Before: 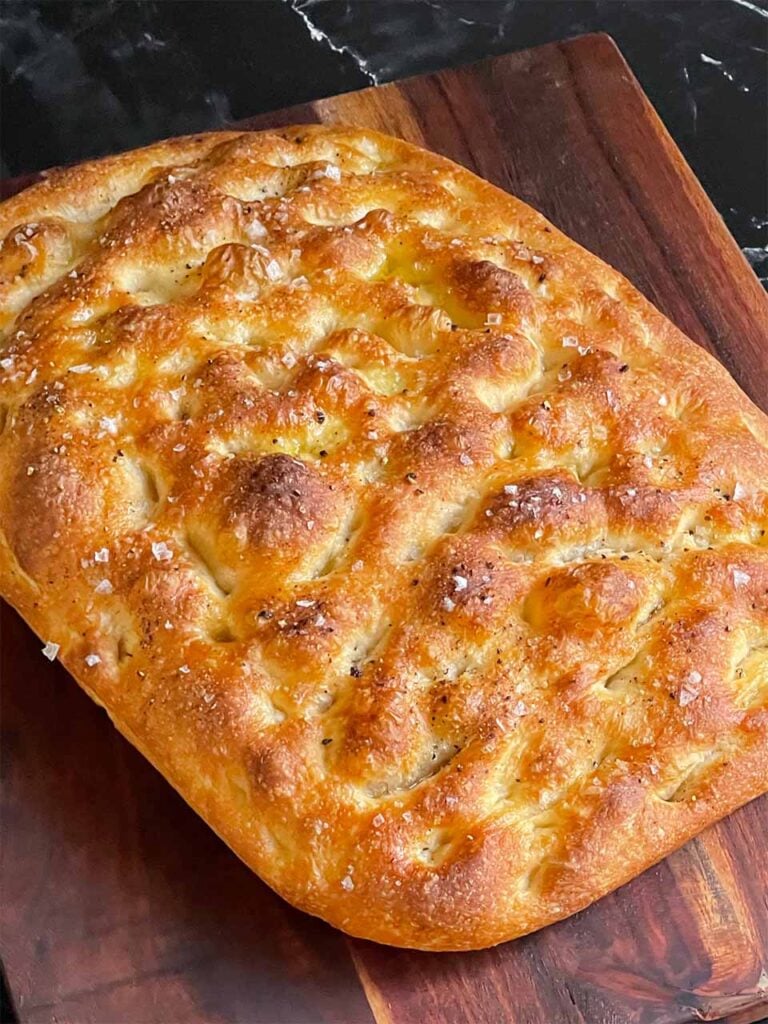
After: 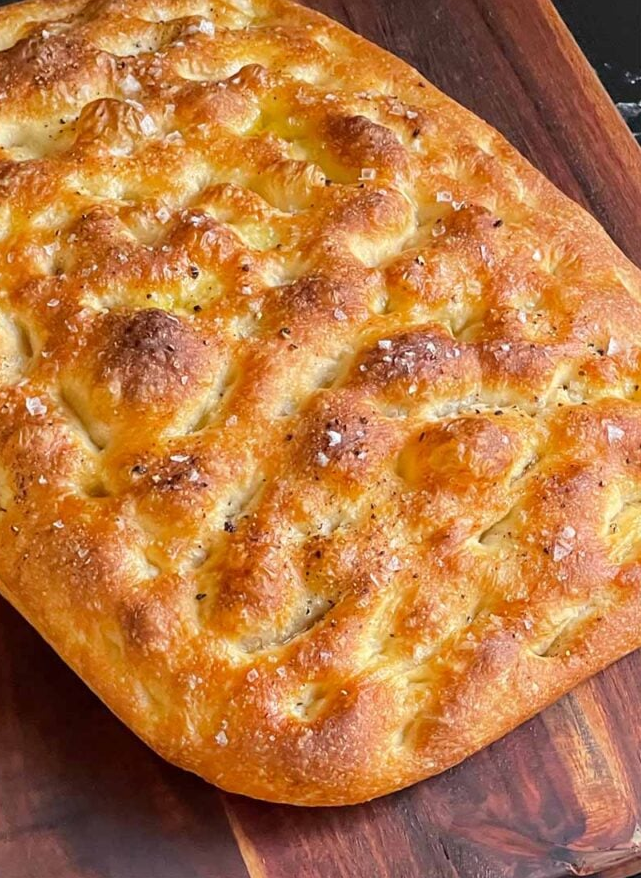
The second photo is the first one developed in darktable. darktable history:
crop: left 16.444%, top 14.248%
